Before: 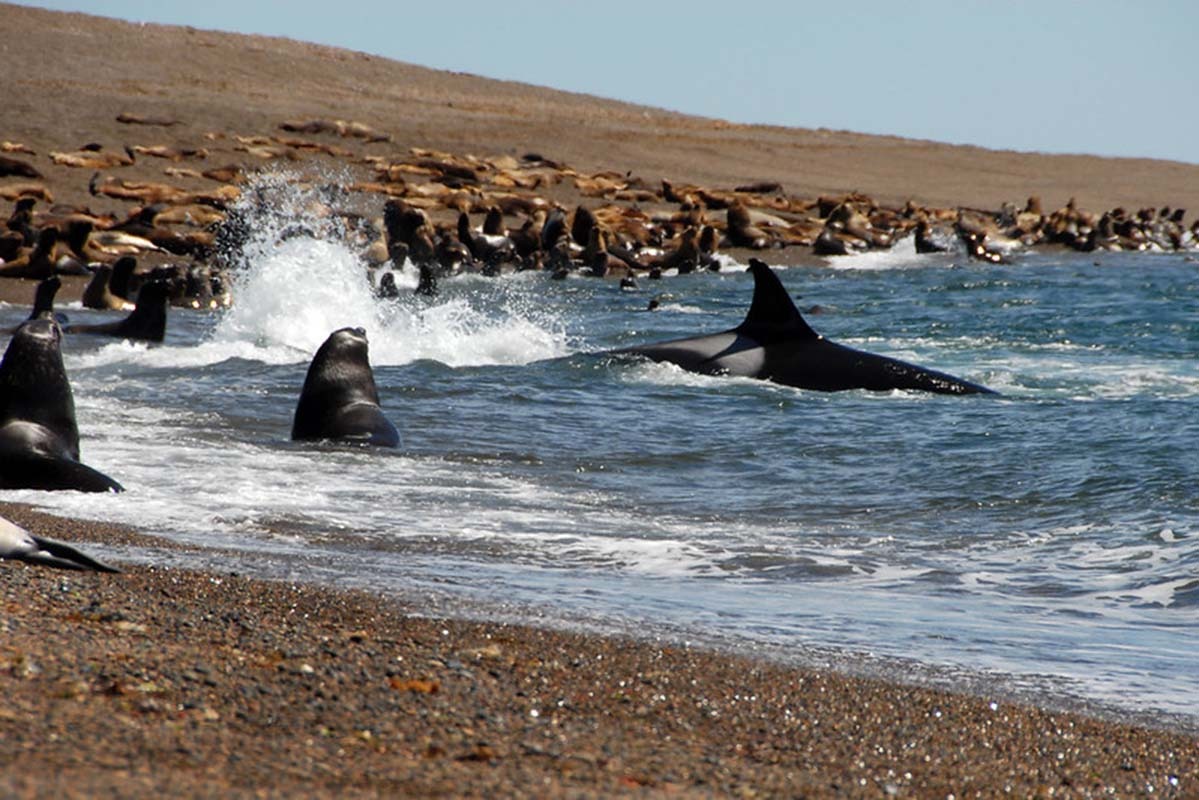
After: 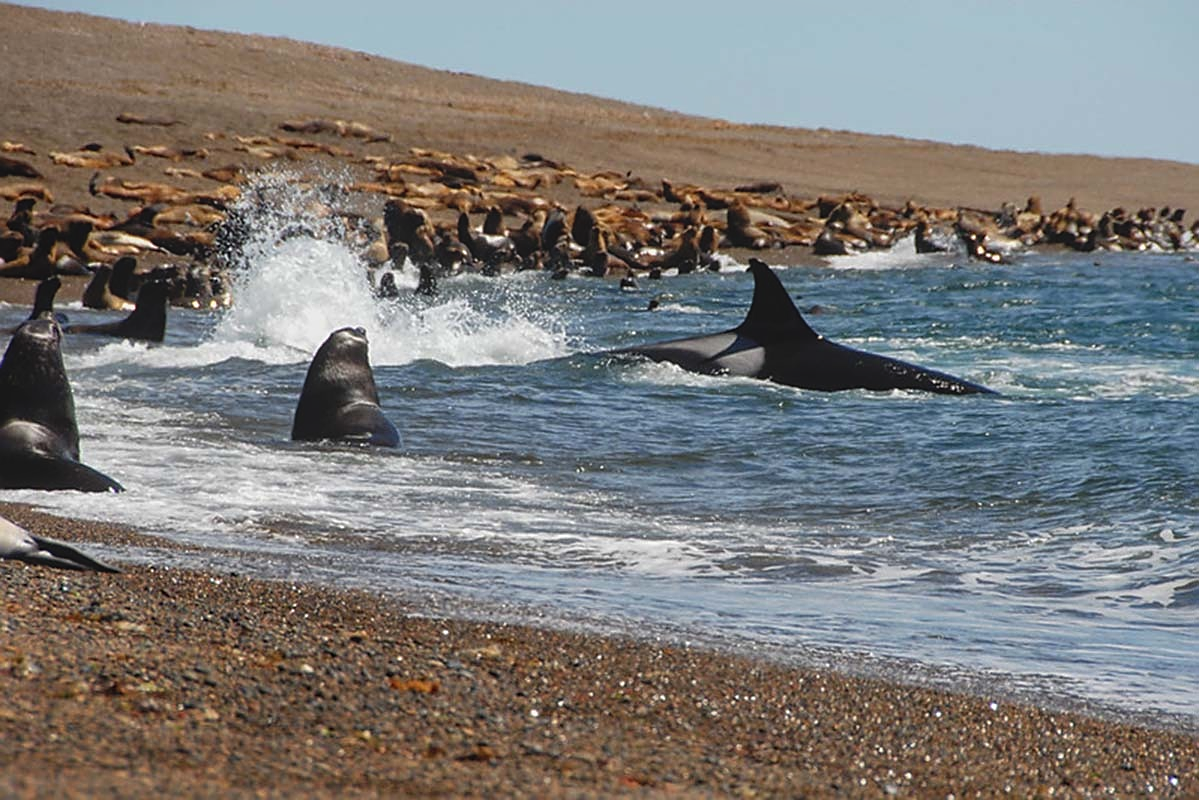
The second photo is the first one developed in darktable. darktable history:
sharpen: on, module defaults
local contrast: highlights 47%, shadows 5%, detail 98%
